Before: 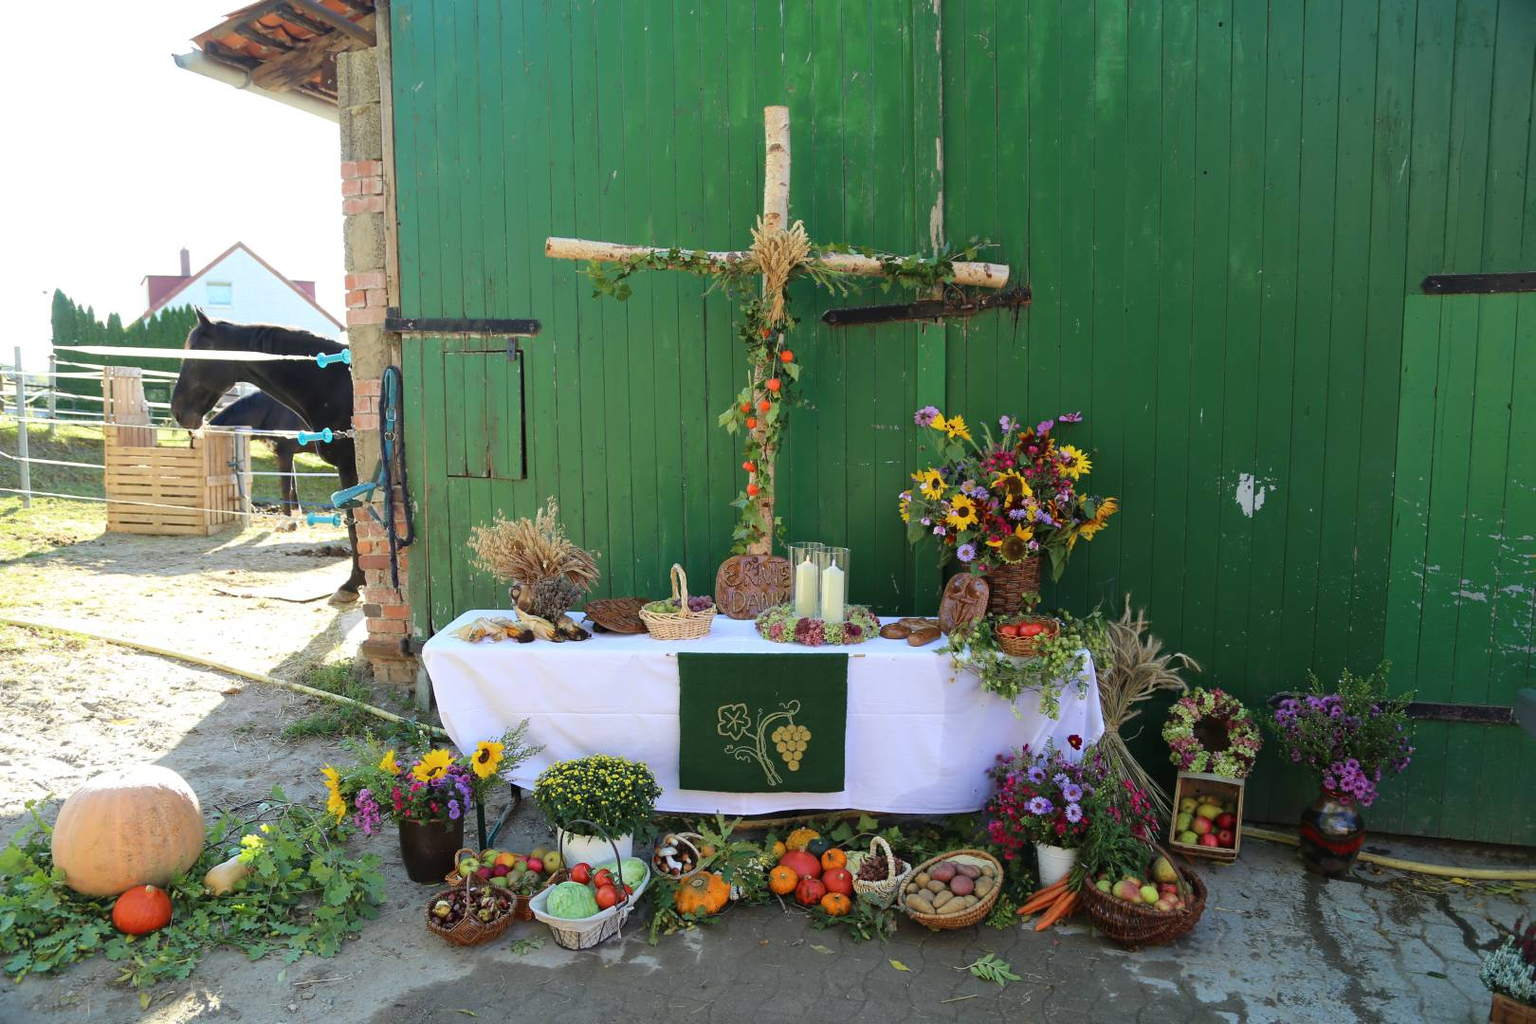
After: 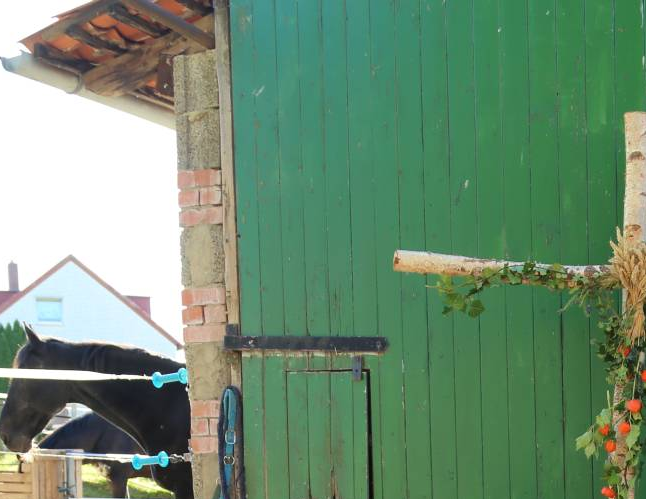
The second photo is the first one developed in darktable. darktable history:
crop and rotate: left 11.285%, top 0.059%, right 48.824%, bottom 53.732%
tone equalizer: on, module defaults
